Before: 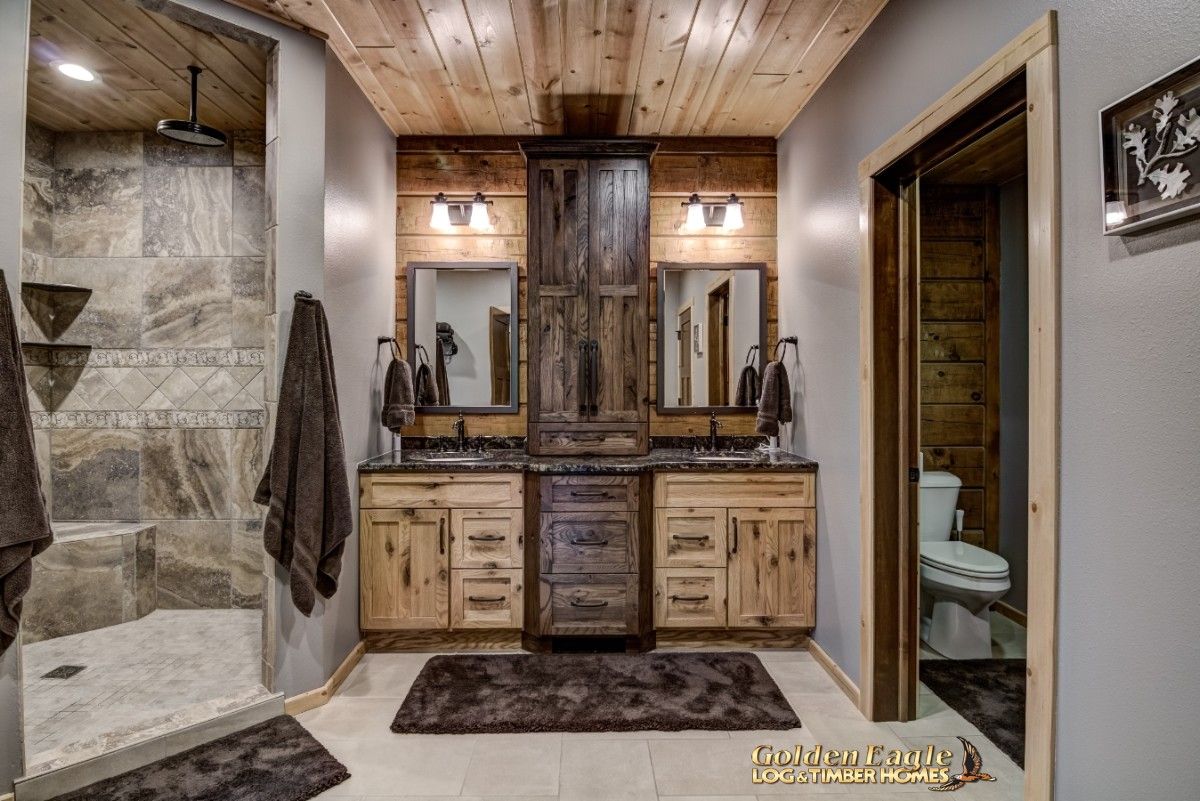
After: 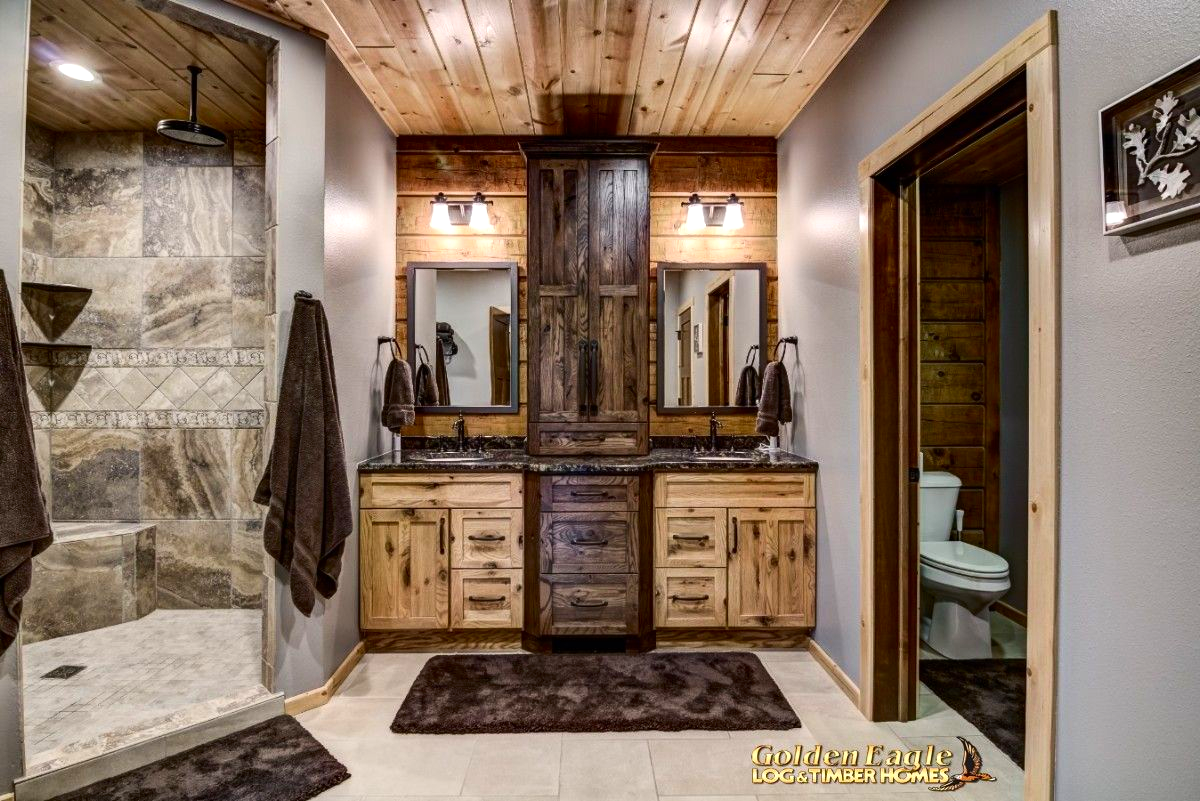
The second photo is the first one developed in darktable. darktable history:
levels: levels [0, 0.476, 0.951]
contrast brightness saturation: contrast 0.16, saturation 0.32
